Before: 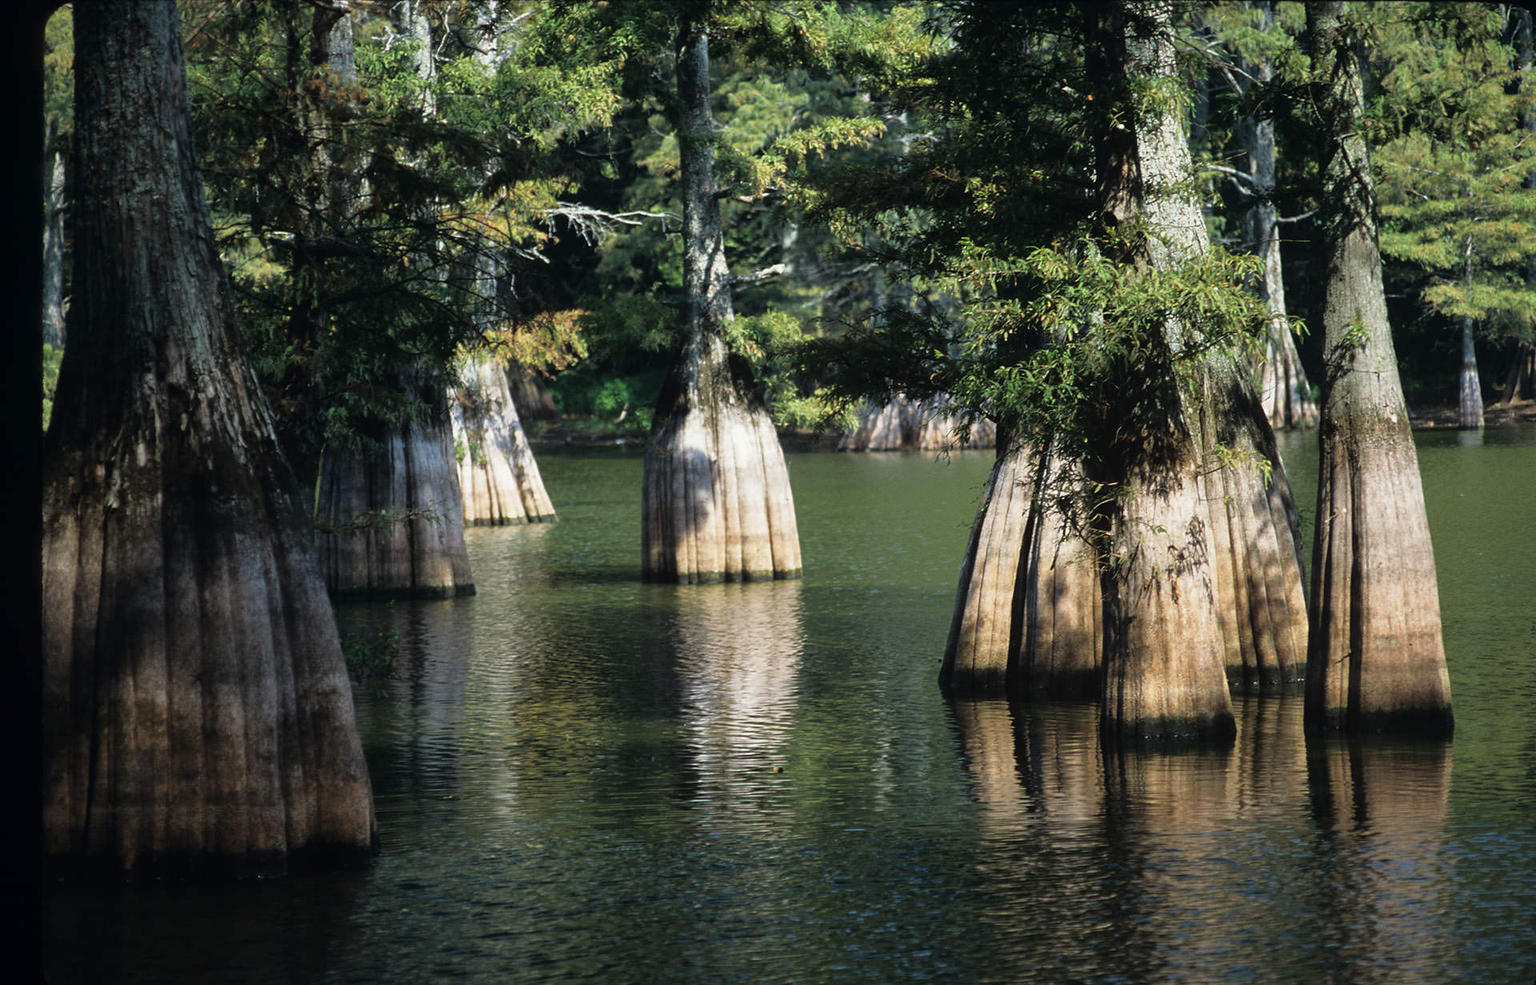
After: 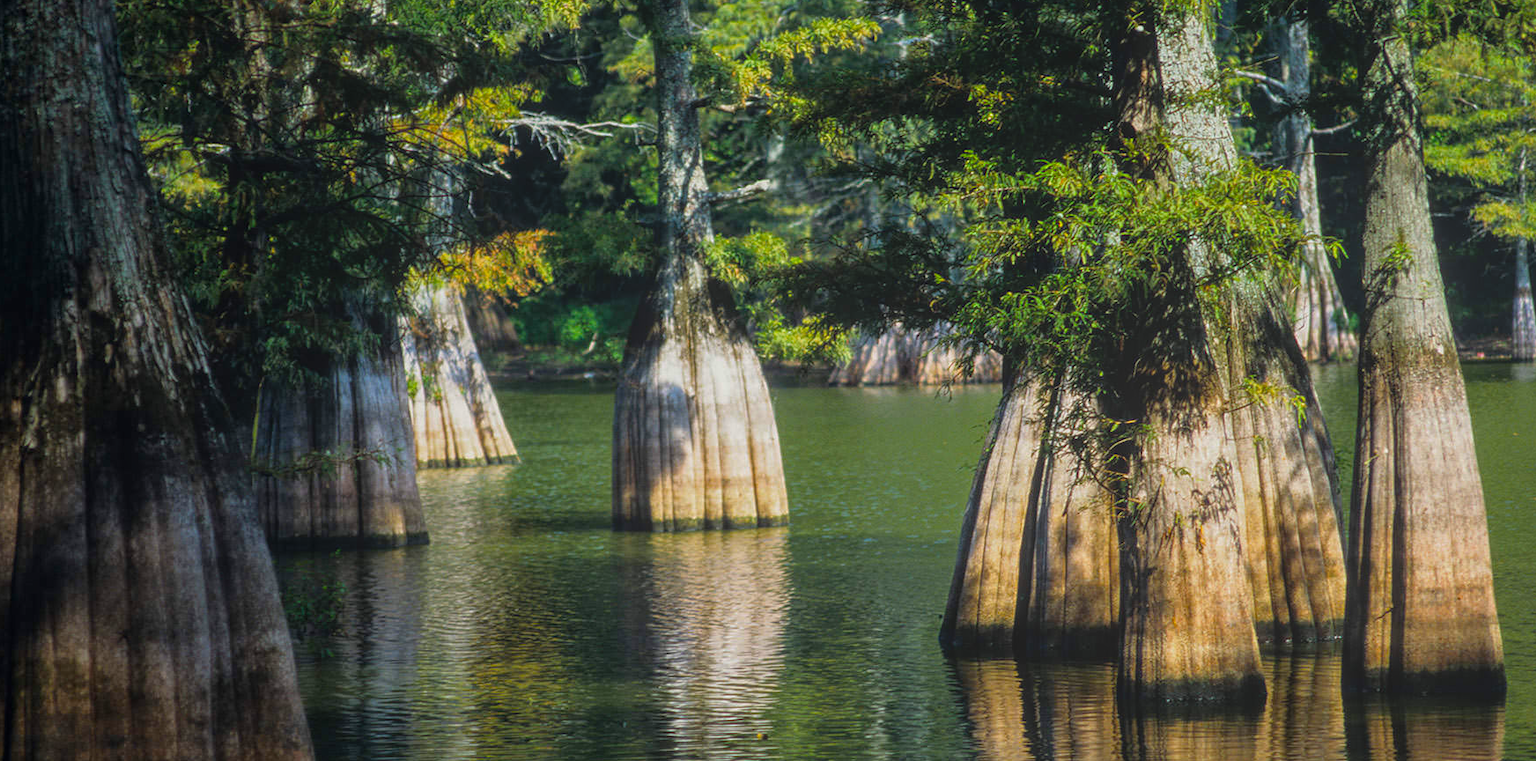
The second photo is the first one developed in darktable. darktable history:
crop: left 5.596%, top 10.314%, right 3.534%, bottom 19.395%
color balance rgb: linear chroma grading › global chroma 10%, perceptual saturation grading › global saturation 30%, global vibrance 10%
local contrast: highlights 73%, shadows 15%, midtone range 0.197
